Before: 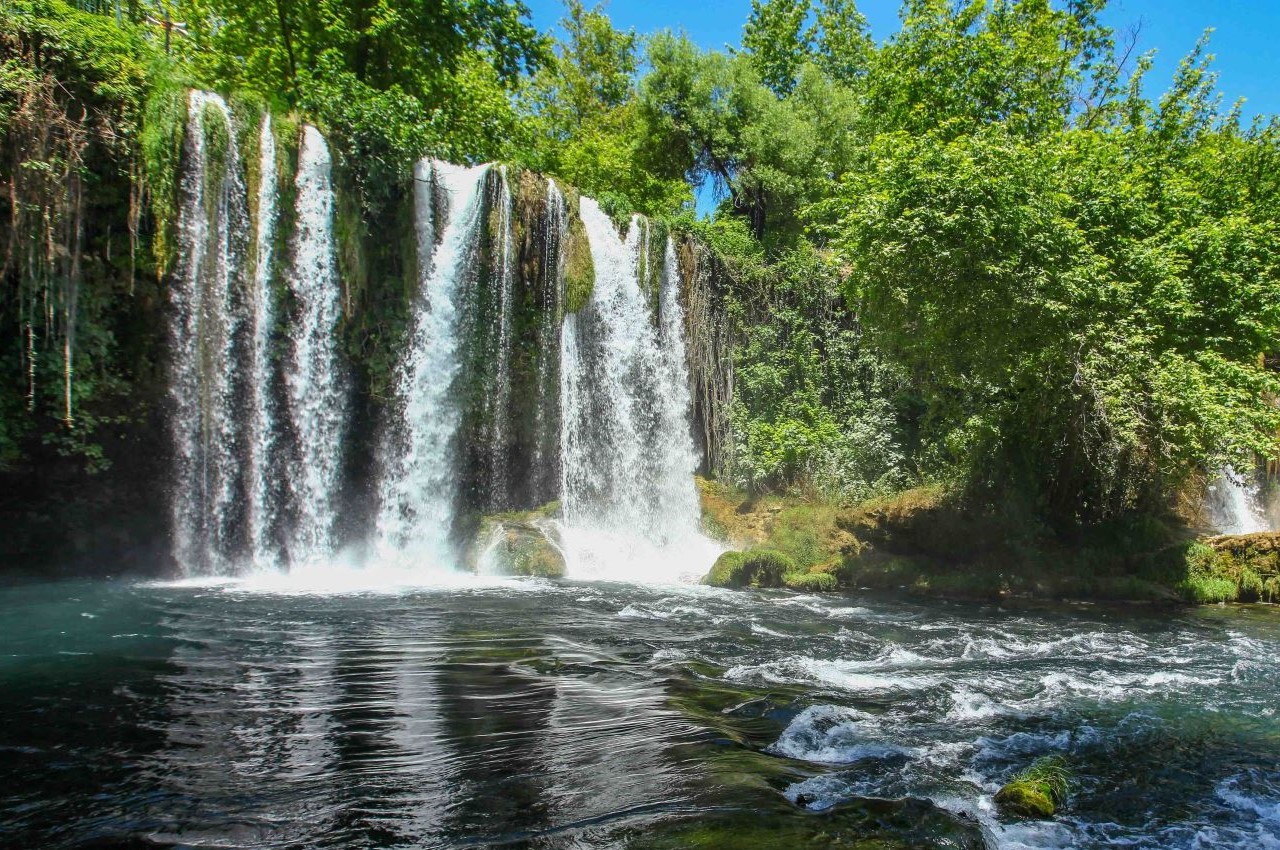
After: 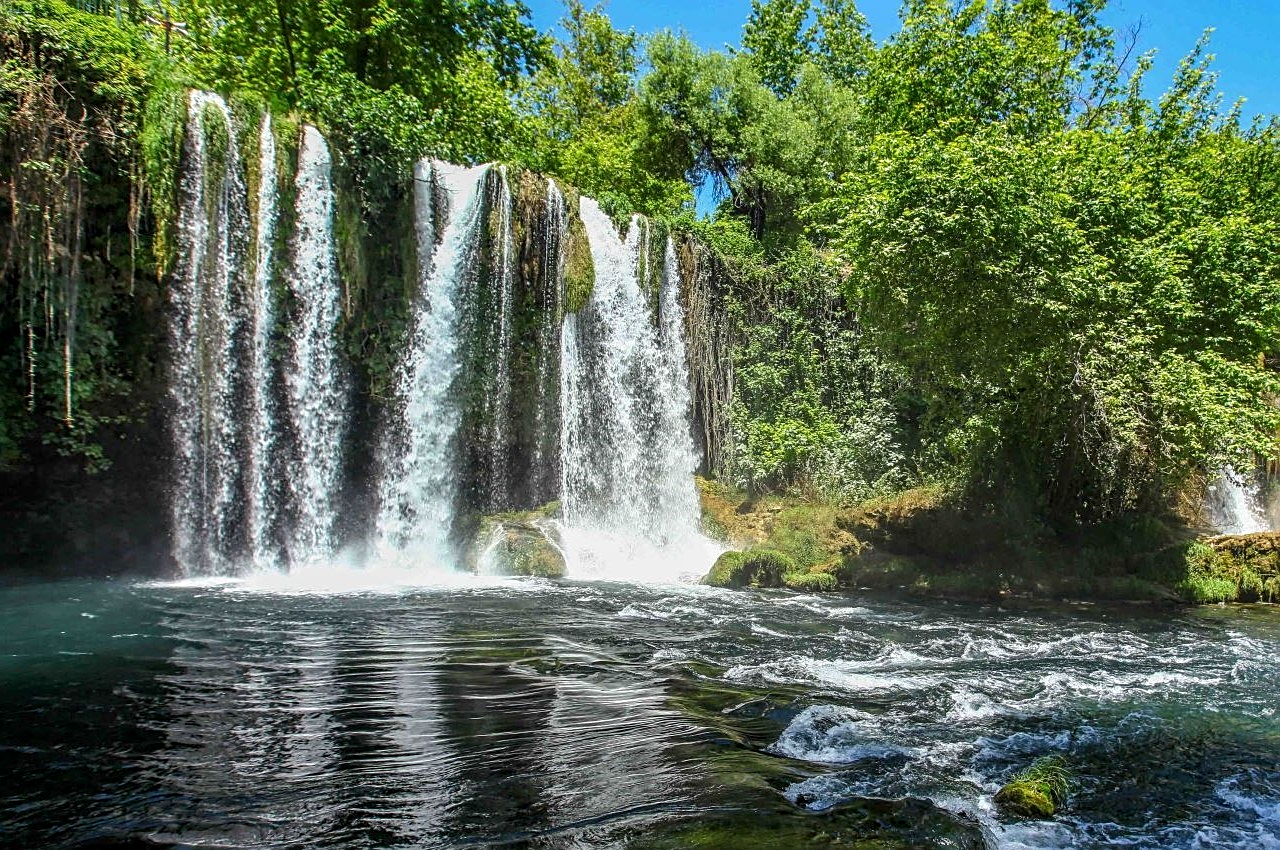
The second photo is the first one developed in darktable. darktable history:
sharpen: on, module defaults
local contrast: on, module defaults
tone equalizer: edges refinement/feathering 500, mask exposure compensation -1.57 EV, preserve details no
shadows and highlights: shadows -24.9, highlights 48.96, soften with gaussian
